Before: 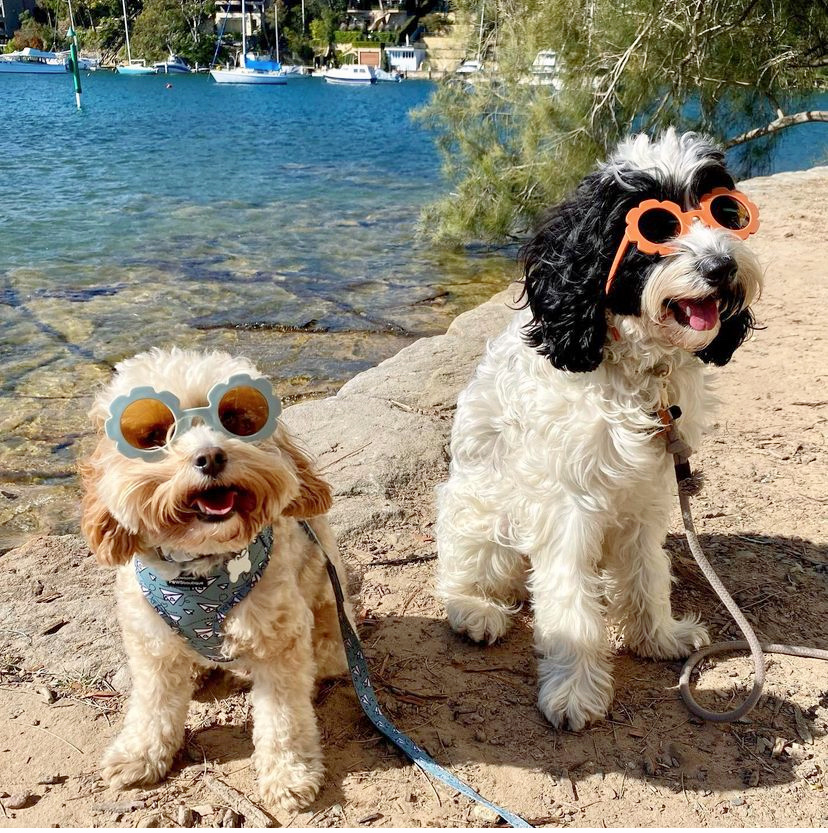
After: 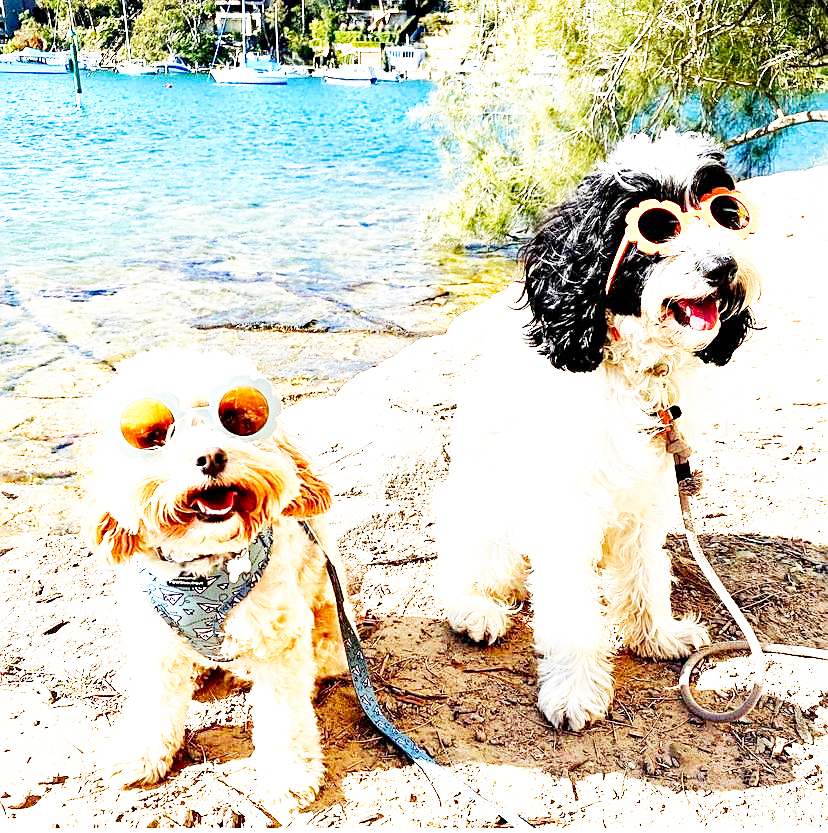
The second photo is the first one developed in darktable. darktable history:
sharpen: on, module defaults
exposure: black level correction 0.001, exposure 1.127 EV, compensate highlight preservation false
base curve: curves: ch0 [(0, 0) (0.007, 0.004) (0.027, 0.03) (0.046, 0.07) (0.207, 0.54) (0.442, 0.872) (0.673, 0.972) (1, 1)], preserve colors none
